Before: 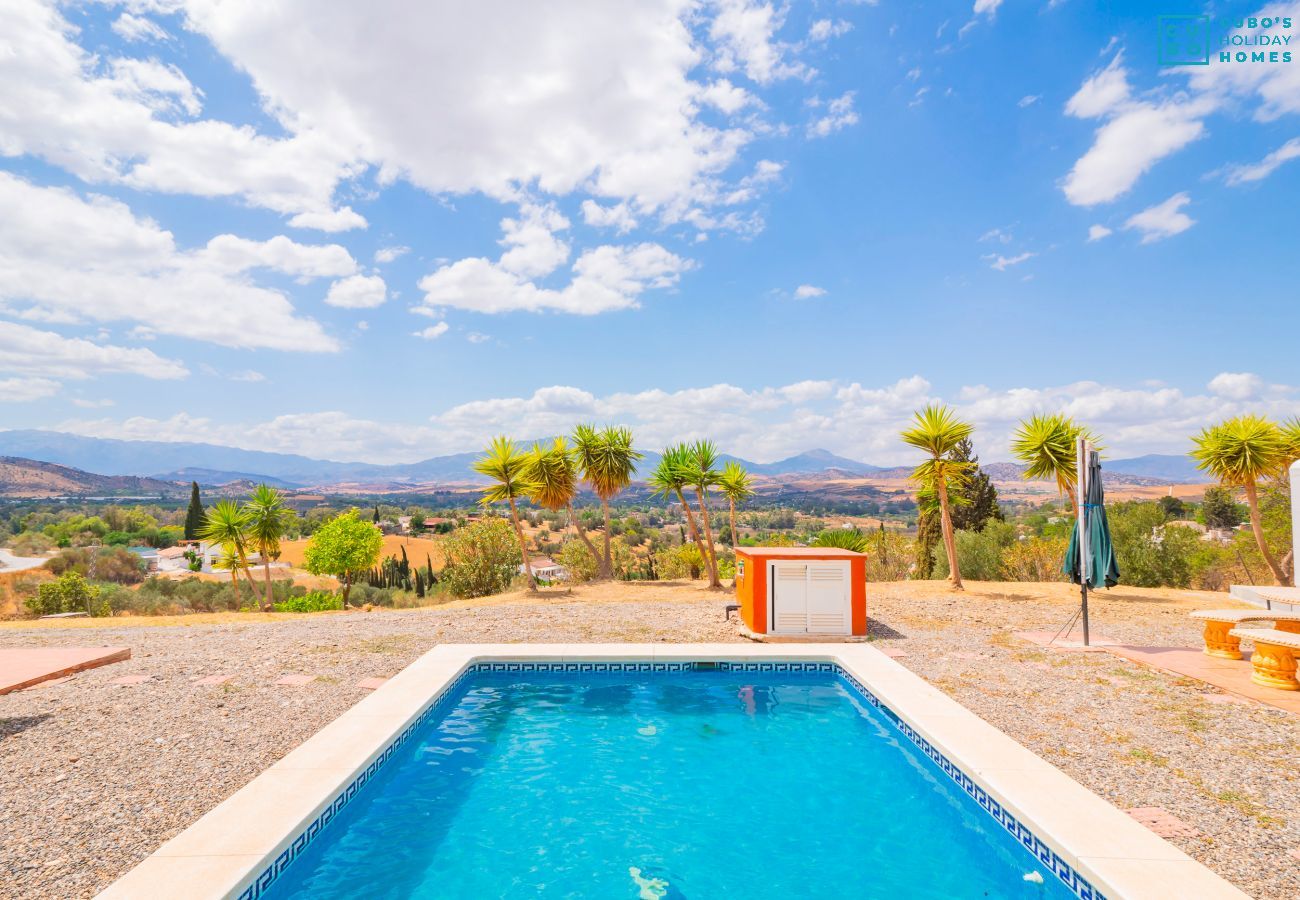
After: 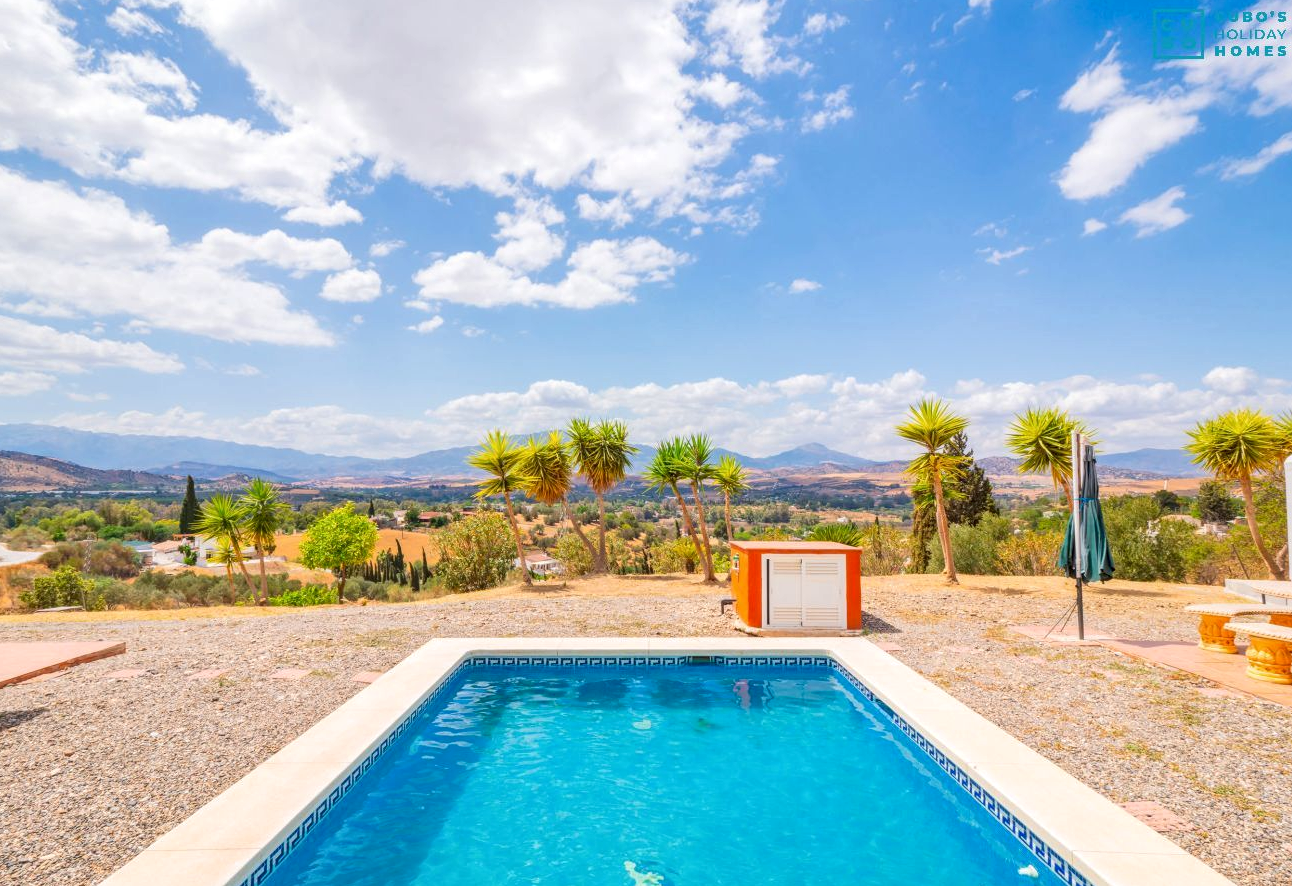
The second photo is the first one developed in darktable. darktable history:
crop: left 0.432%, top 0.681%, right 0.17%, bottom 0.794%
local contrast: on, module defaults
